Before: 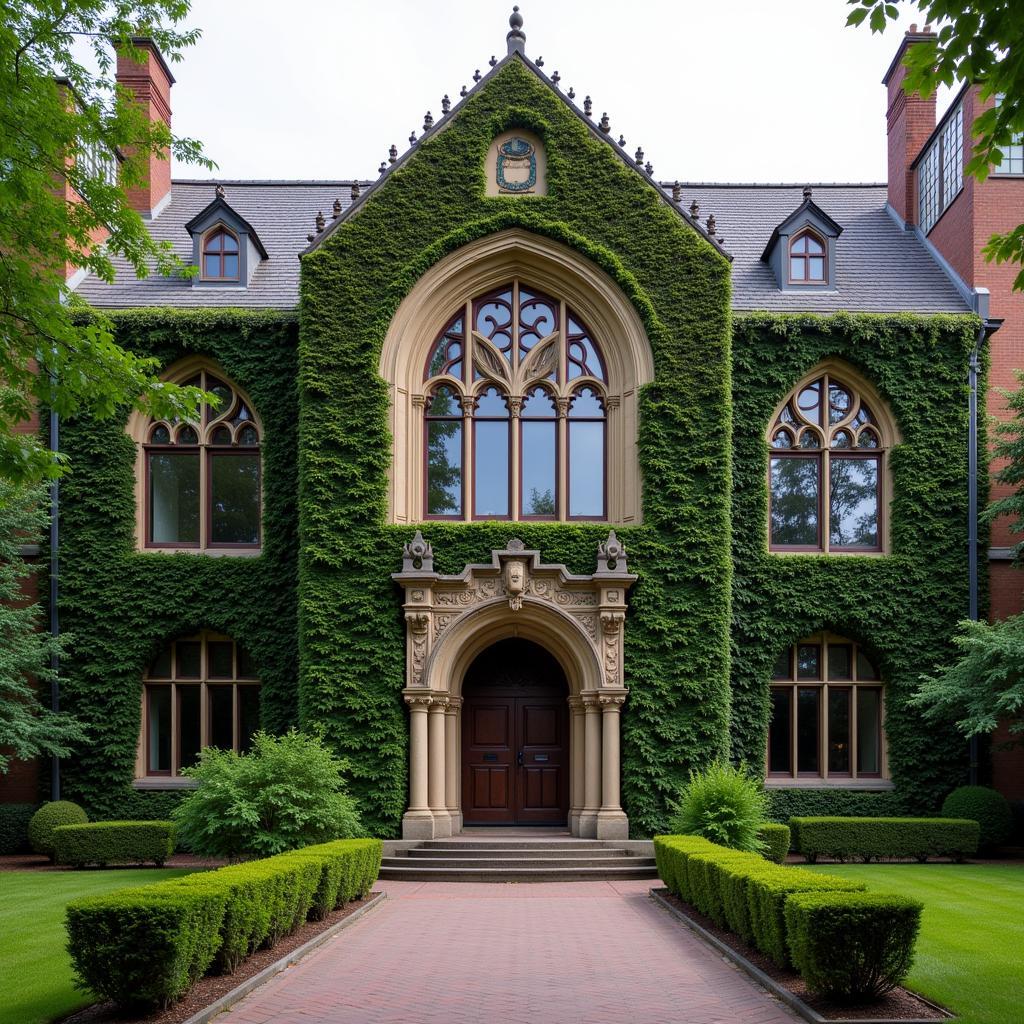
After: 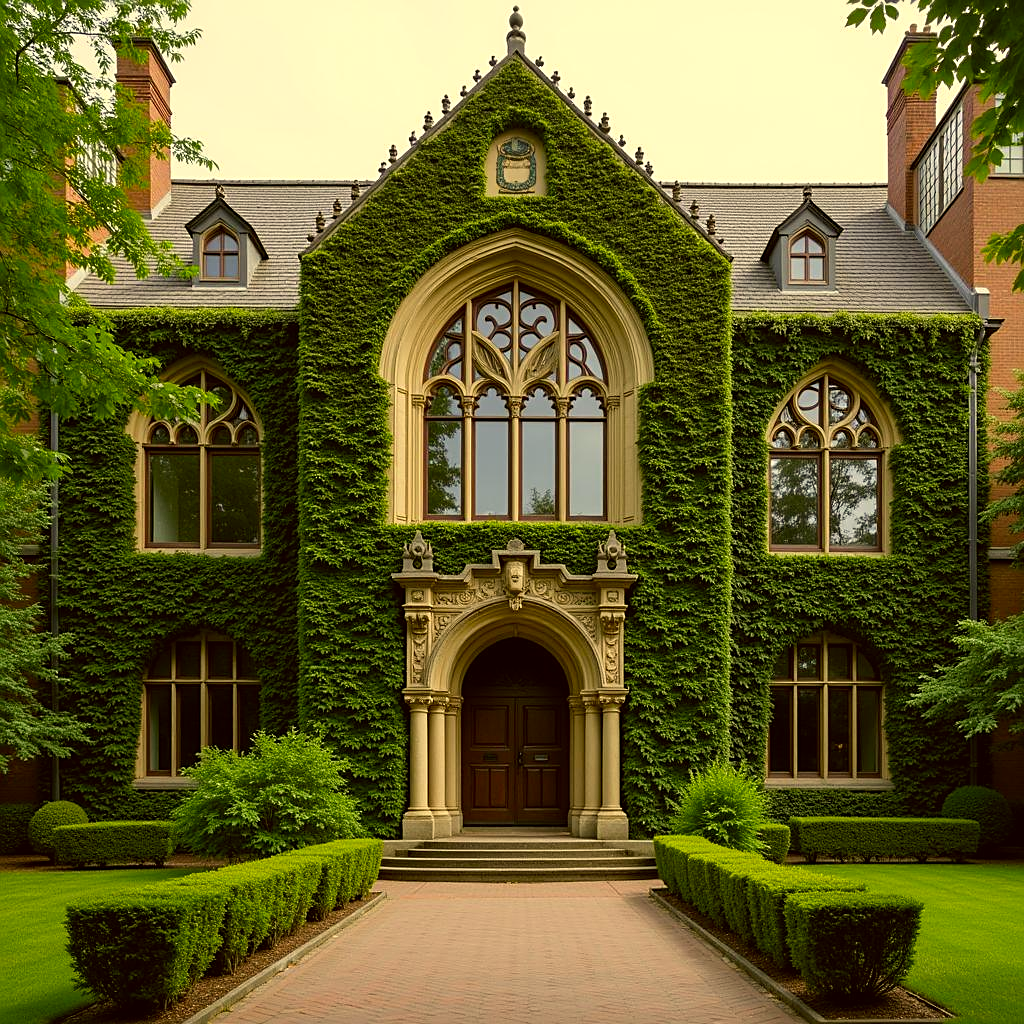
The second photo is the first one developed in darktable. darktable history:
color correction: highlights a* 0.11, highlights b* 29.58, shadows a* -0.302, shadows b* 21.7
sharpen: on, module defaults
